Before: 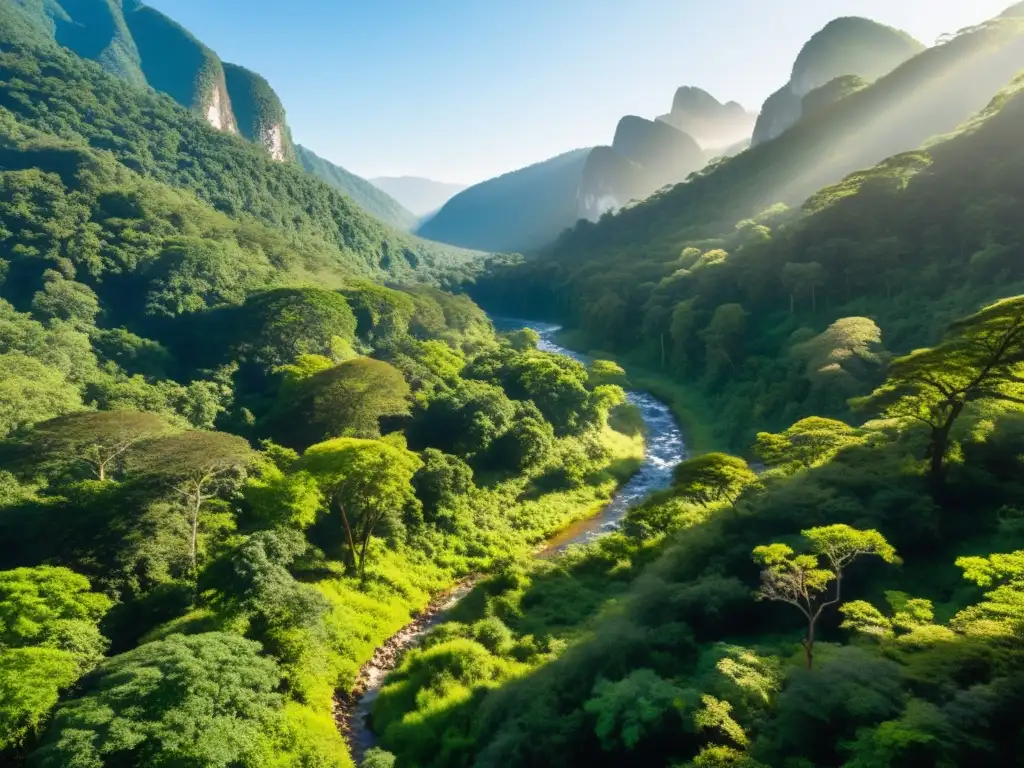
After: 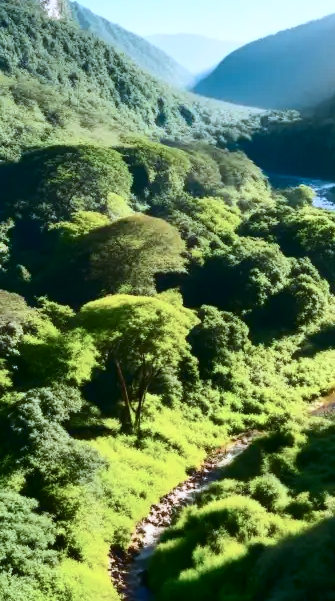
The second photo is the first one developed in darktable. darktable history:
crop and rotate: left 21.941%, top 18.653%, right 45.248%, bottom 3.003%
contrast brightness saturation: contrast 0.3
color correction: highlights a* -2.25, highlights b* -18.43
